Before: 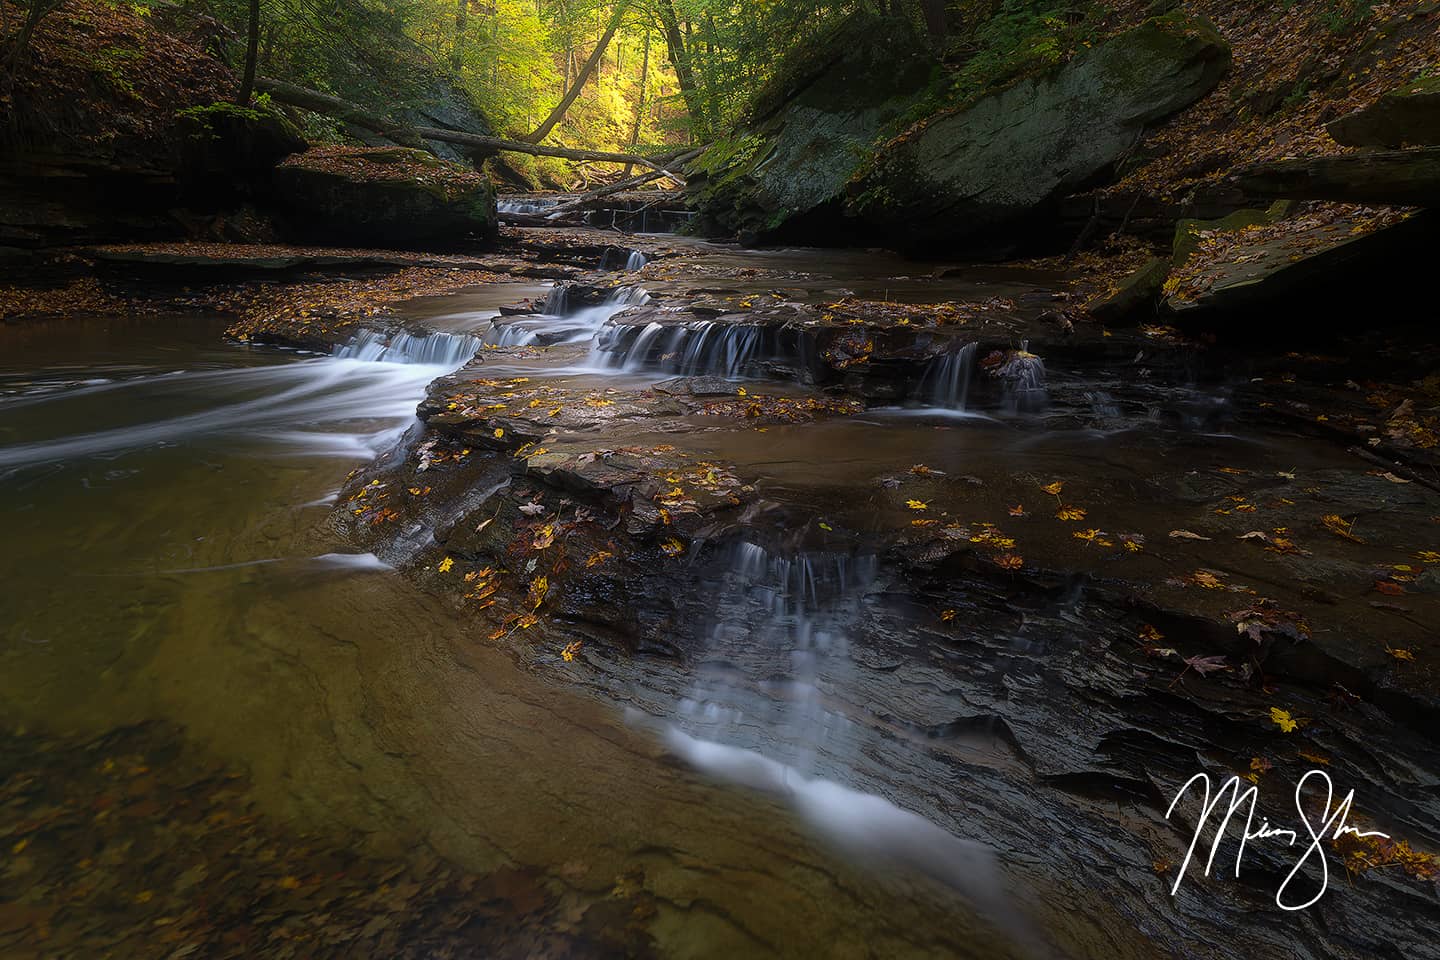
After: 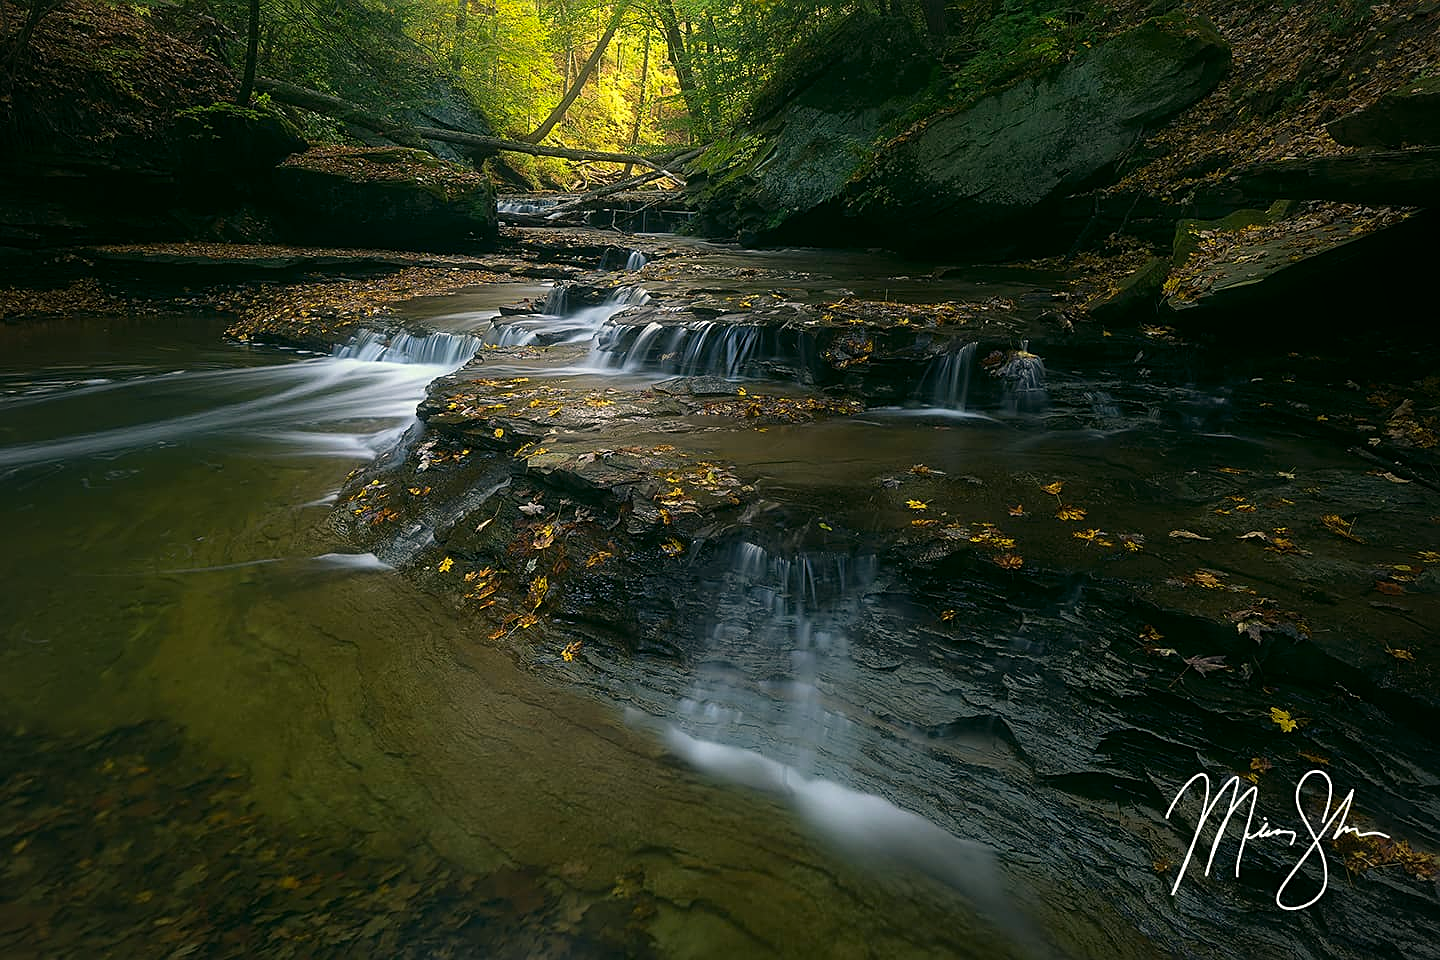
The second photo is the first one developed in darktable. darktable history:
color correction: highlights a* -0.58, highlights b* 9.19, shadows a* -9.45, shadows b* 1.33
vignetting: brightness -0.403, saturation -0.291
sharpen: on, module defaults
